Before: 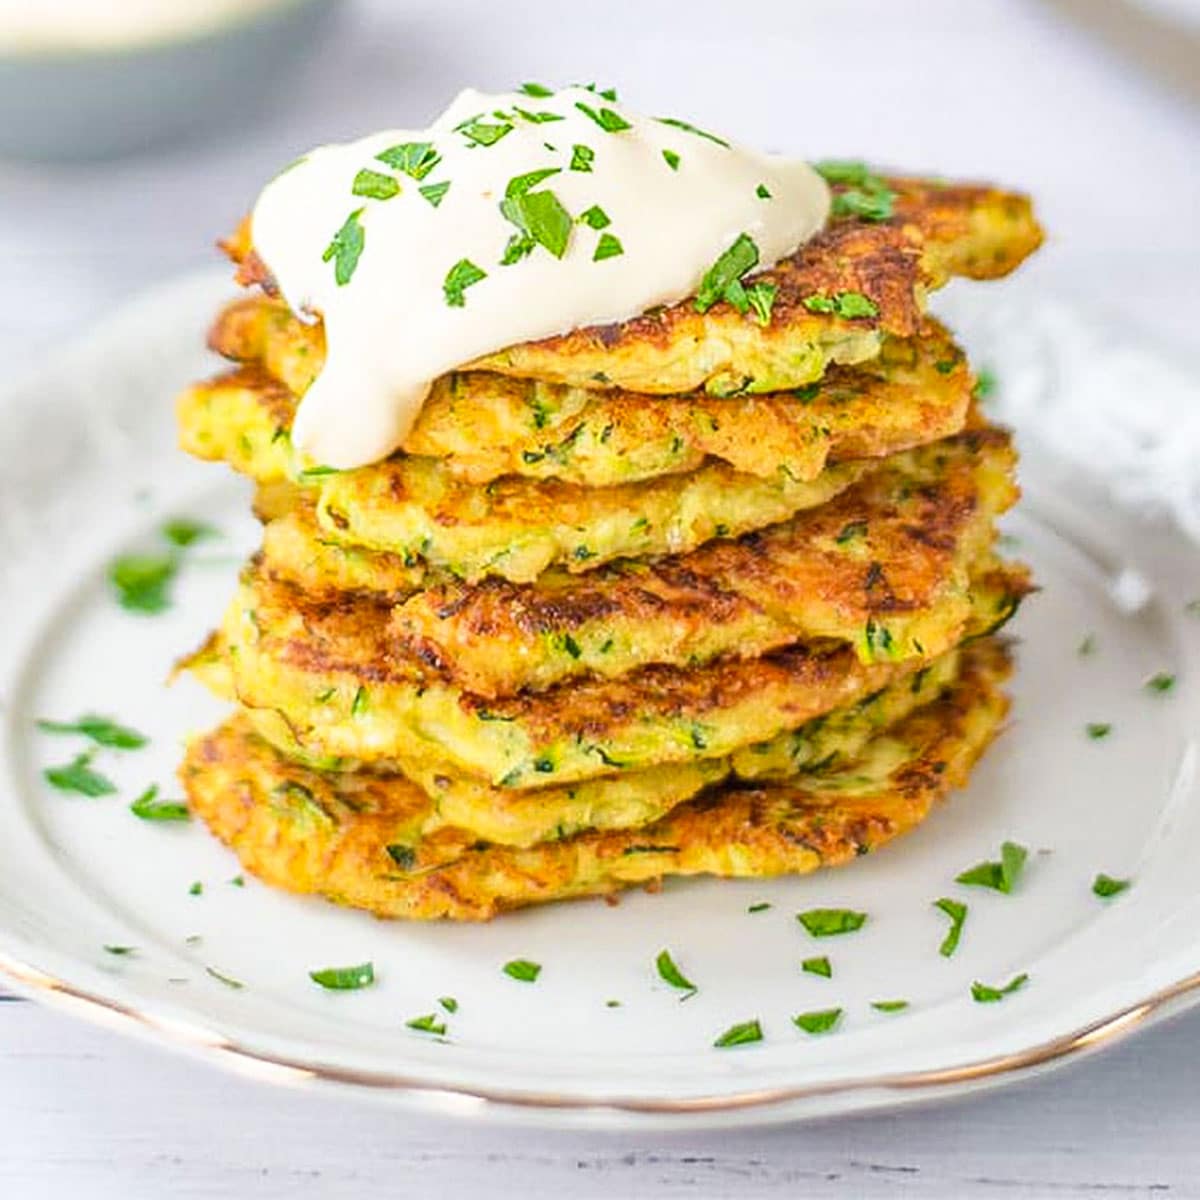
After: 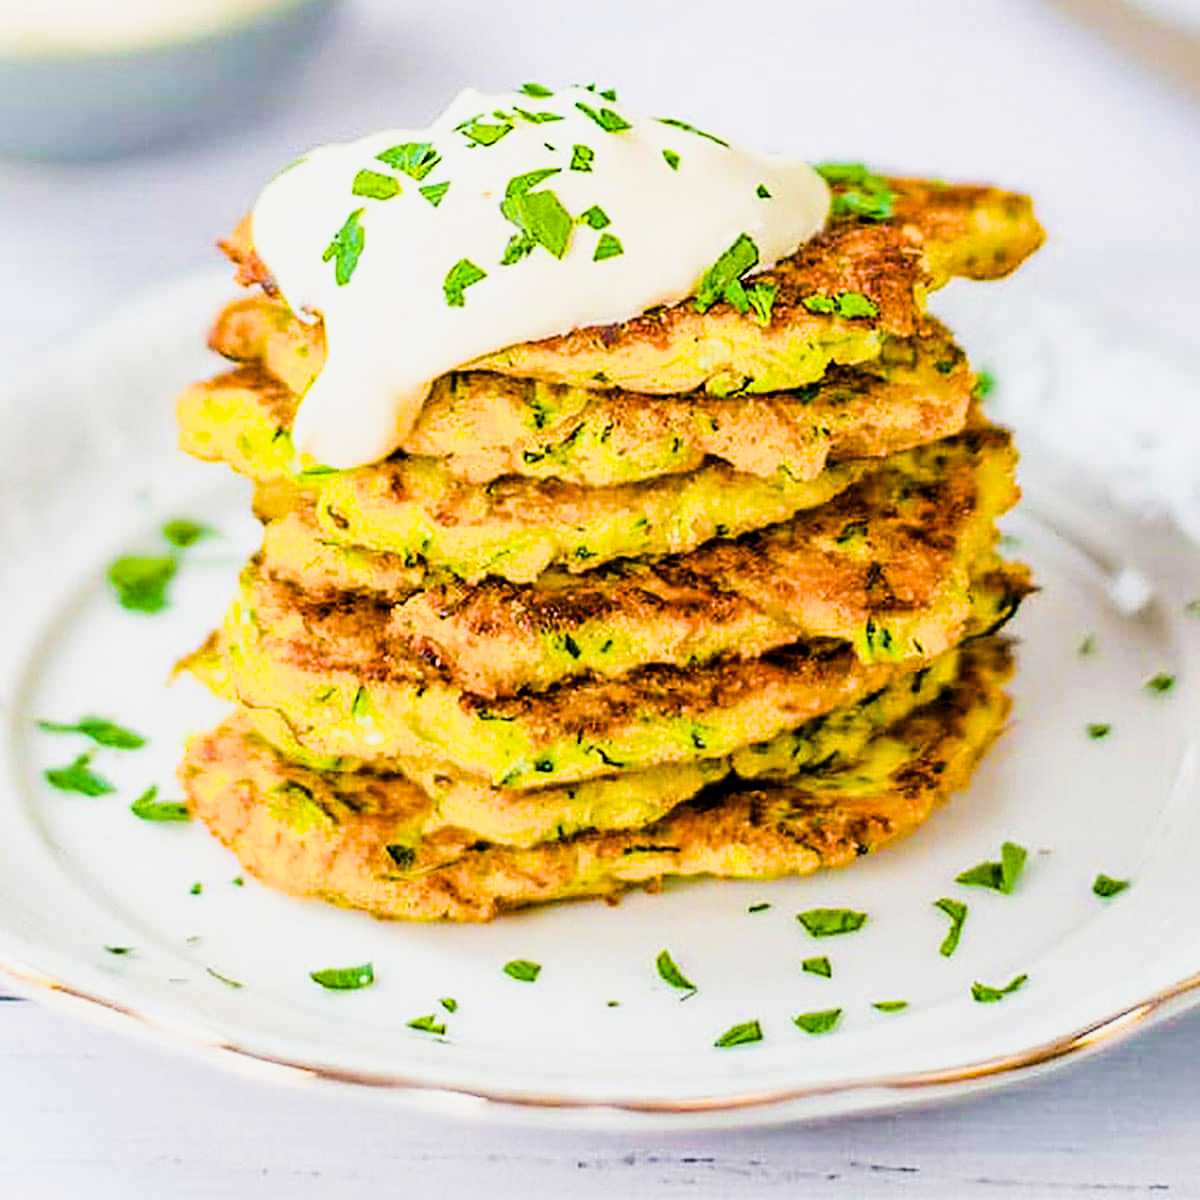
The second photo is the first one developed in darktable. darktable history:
sharpen: radius 1.864, amount 0.398, threshold 1.271
filmic rgb: black relative exposure -5 EV, hardness 2.88, contrast 1.3, highlights saturation mix -30%
color balance rgb: linear chroma grading › global chroma 9%, perceptual saturation grading › global saturation 36%, perceptual saturation grading › shadows 35%, perceptual brilliance grading › global brilliance 15%, perceptual brilliance grading › shadows -35%, global vibrance 15%
